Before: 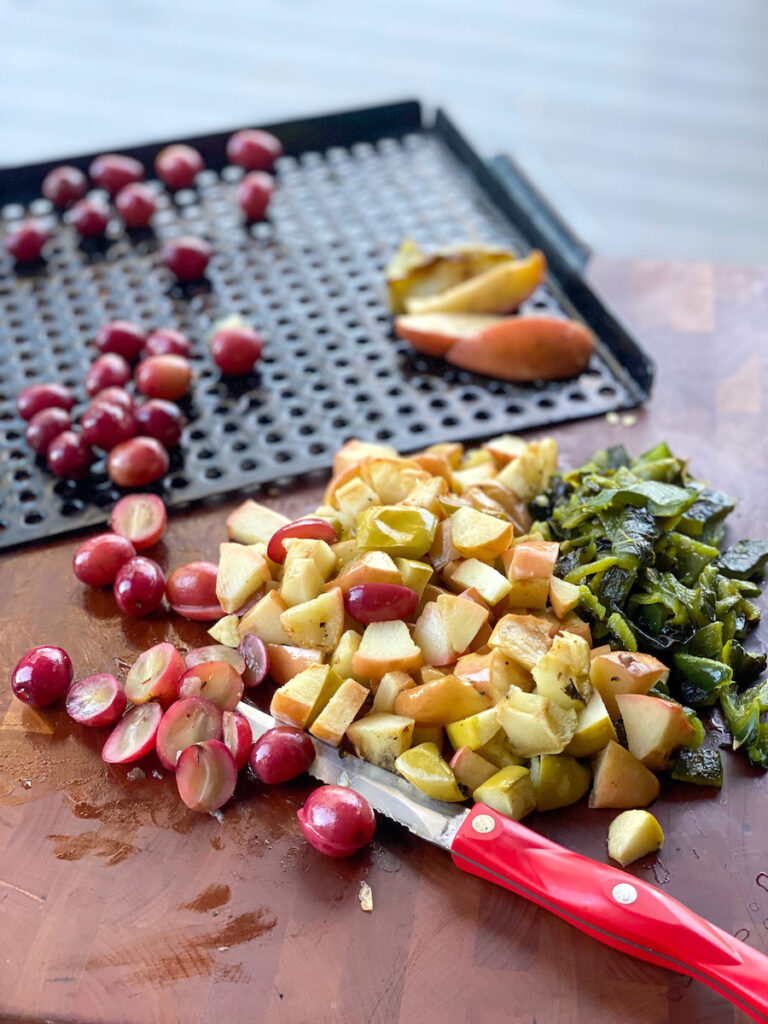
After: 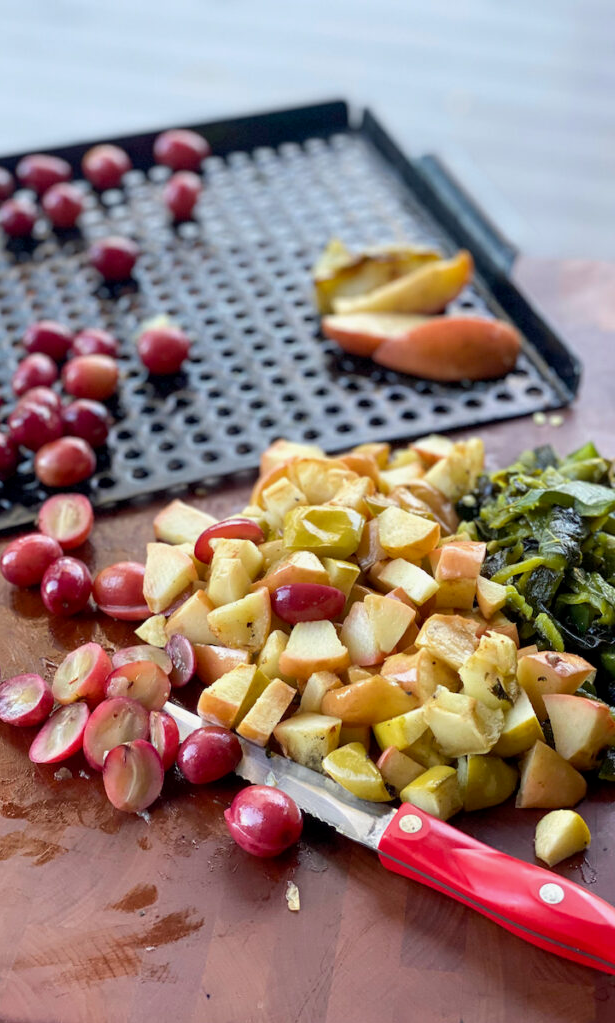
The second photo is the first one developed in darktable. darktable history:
exposure: black level correction 0.002, exposure -0.107 EV, compensate exposure bias true, compensate highlight preservation false
crop and rotate: left 9.542%, right 10.279%
